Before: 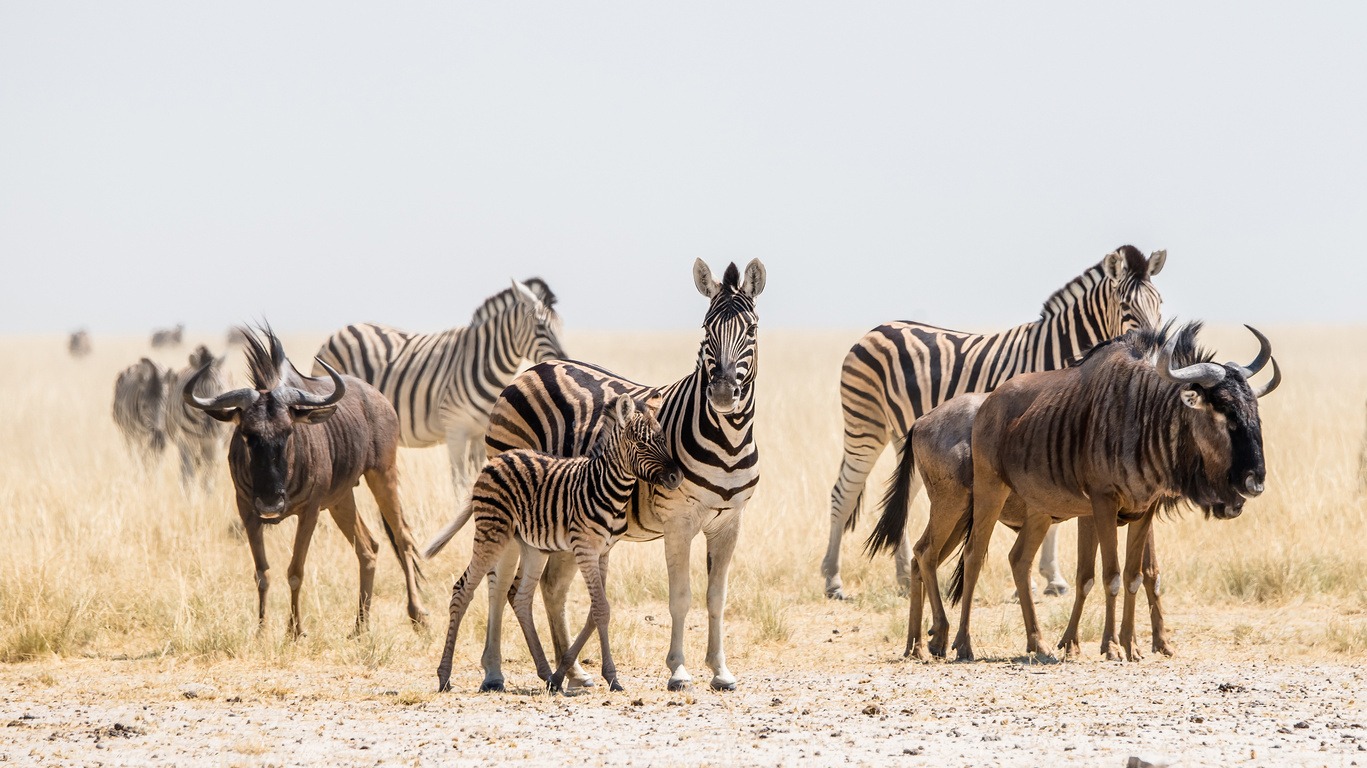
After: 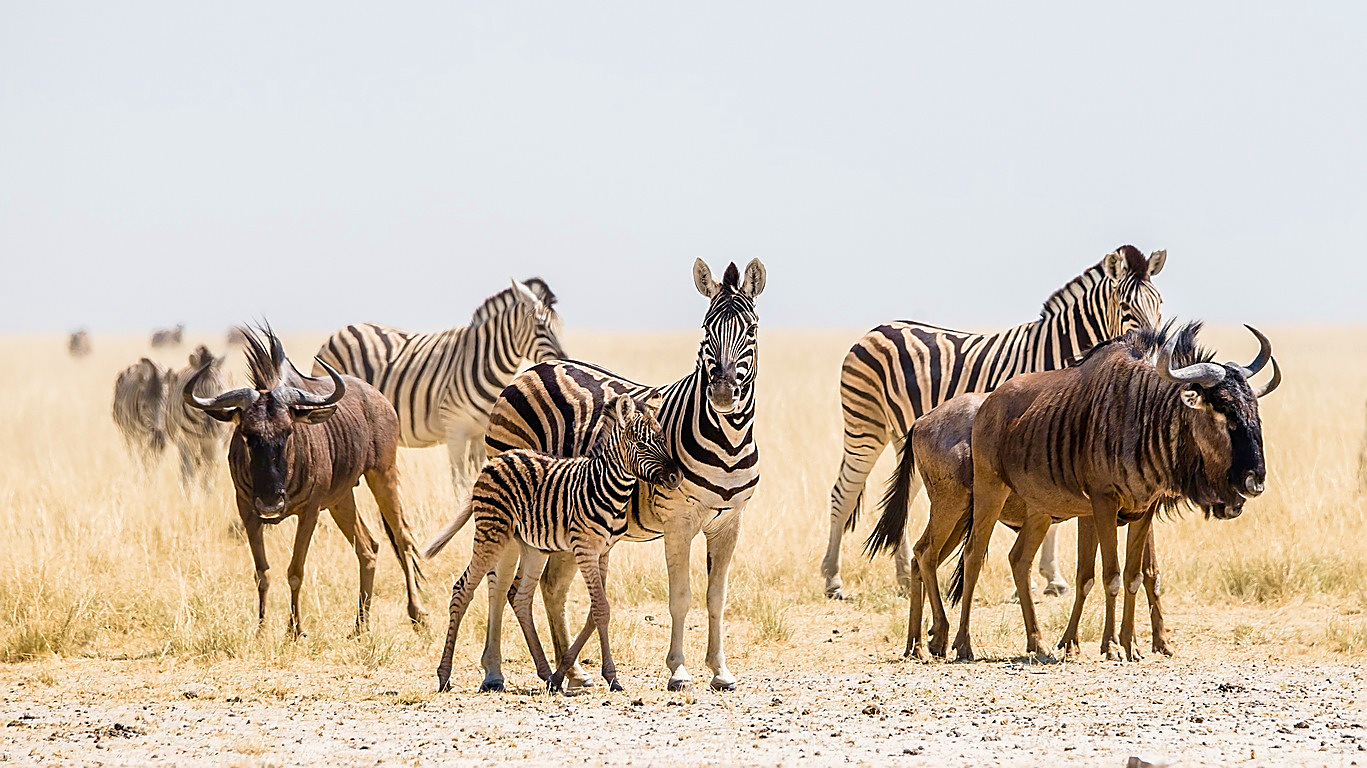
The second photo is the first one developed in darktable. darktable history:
color balance rgb: perceptual saturation grading › global saturation 13.893%, perceptual saturation grading › highlights -24.919%, perceptual saturation grading › shadows 24.823%
sharpen: radius 1.422, amount 1.24, threshold 0.689
velvia: strength 44.91%
